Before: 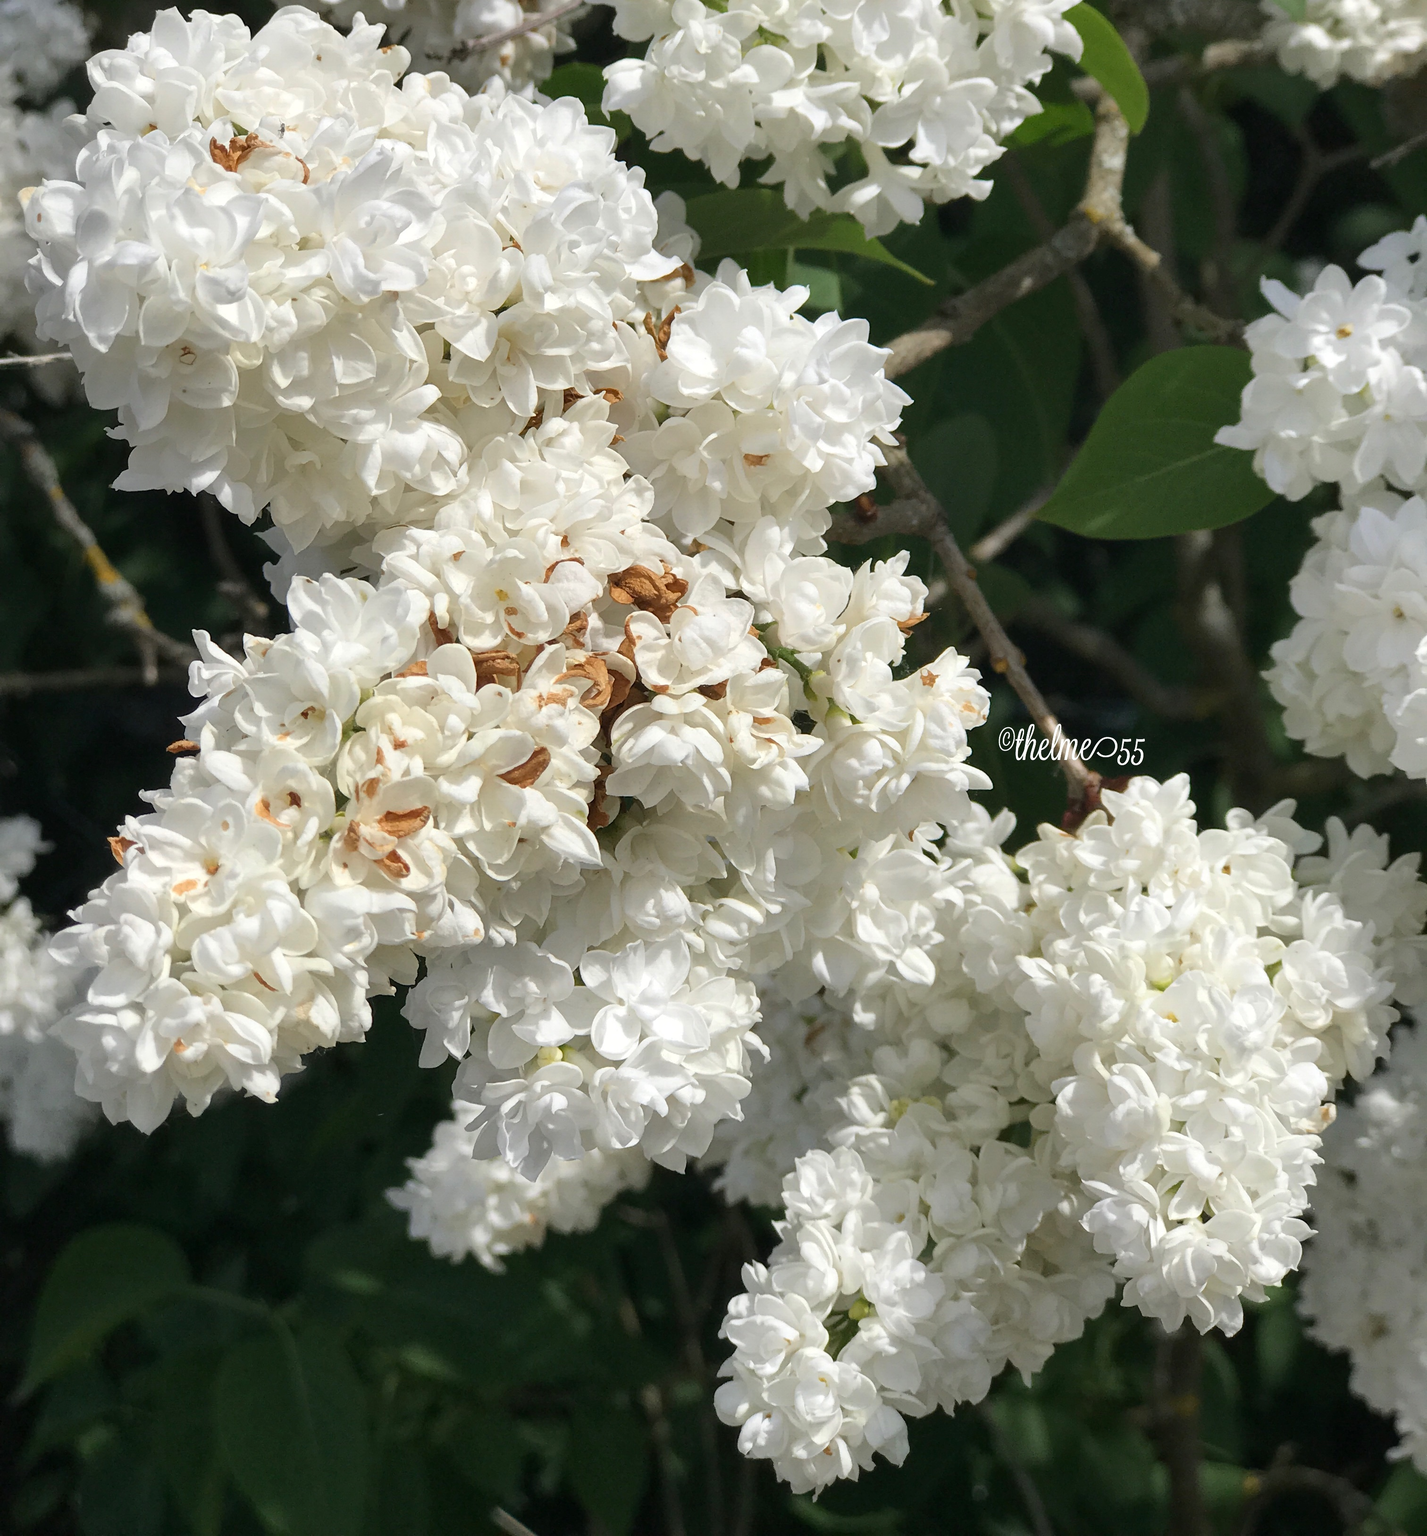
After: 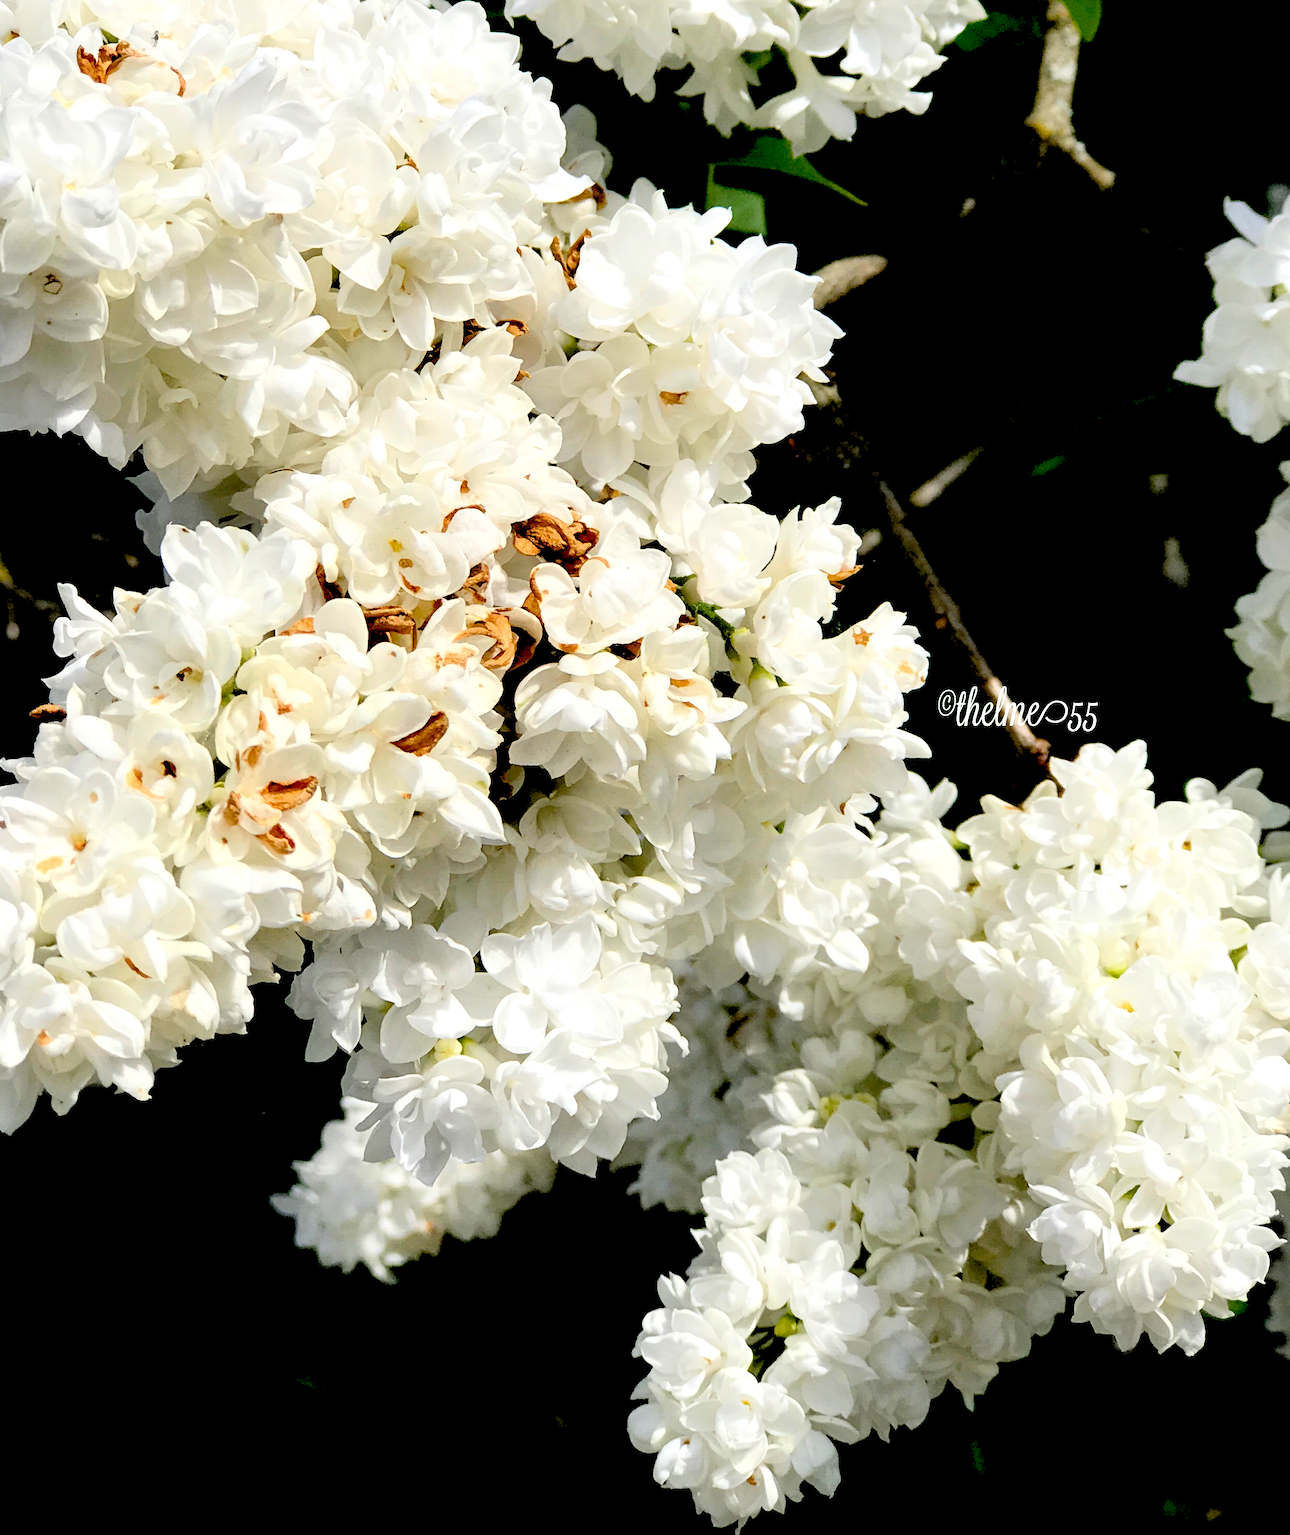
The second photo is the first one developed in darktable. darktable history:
crop: left 9.807%, top 6.259%, right 7.334%, bottom 2.177%
contrast brightness saturation: contrast 0.2, brightness 0.15, saturation 0.14
exposure: black level correction 0.056, compensate highlight preservation false
rgb levels: levels [[0.01, 0.419, 0.839], [0, 0.5, 1], [0, 0.5, 1]]
